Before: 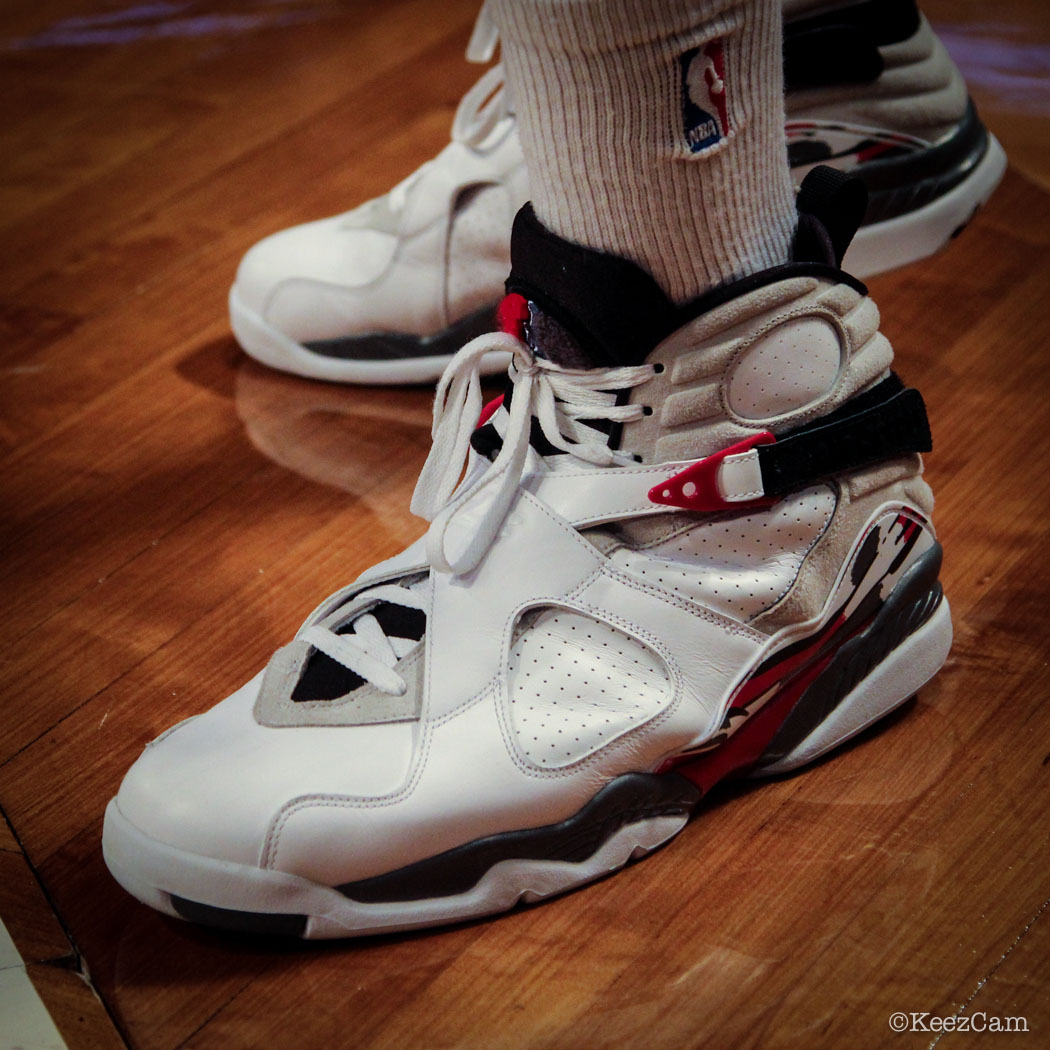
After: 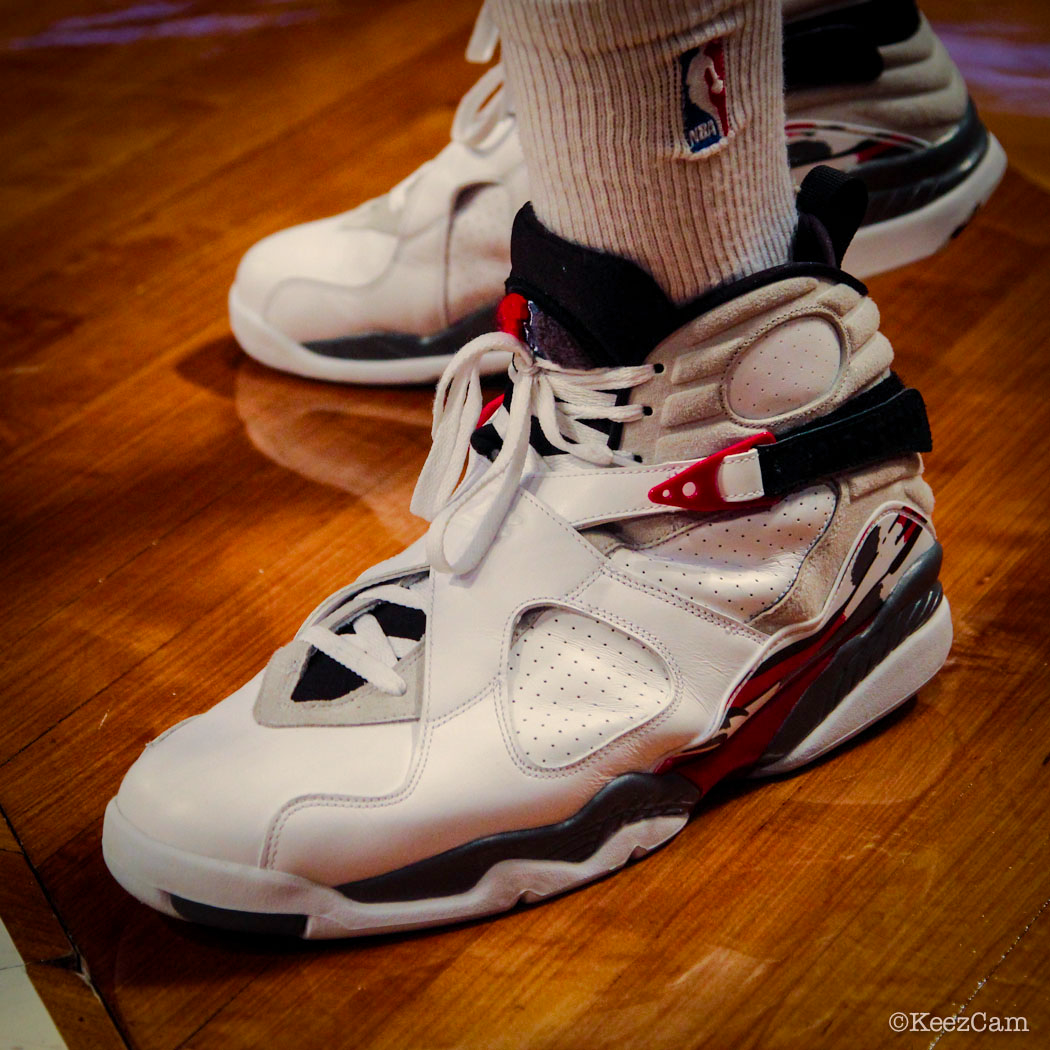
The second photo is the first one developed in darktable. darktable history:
color balance rgb: highlights gain › chroma 3.049%, highlights gain › hue 60.07°, perceptual saturation grading › global saturation 20%, perceptual saturation grading › highlights -24.711%, perceptual saturation grading › shadows 25.72%, perceptual brilliance grading › mid-tones 10.862%, perceptual brilliance grading › shadows 14.719%, global vibrance 14.628%
